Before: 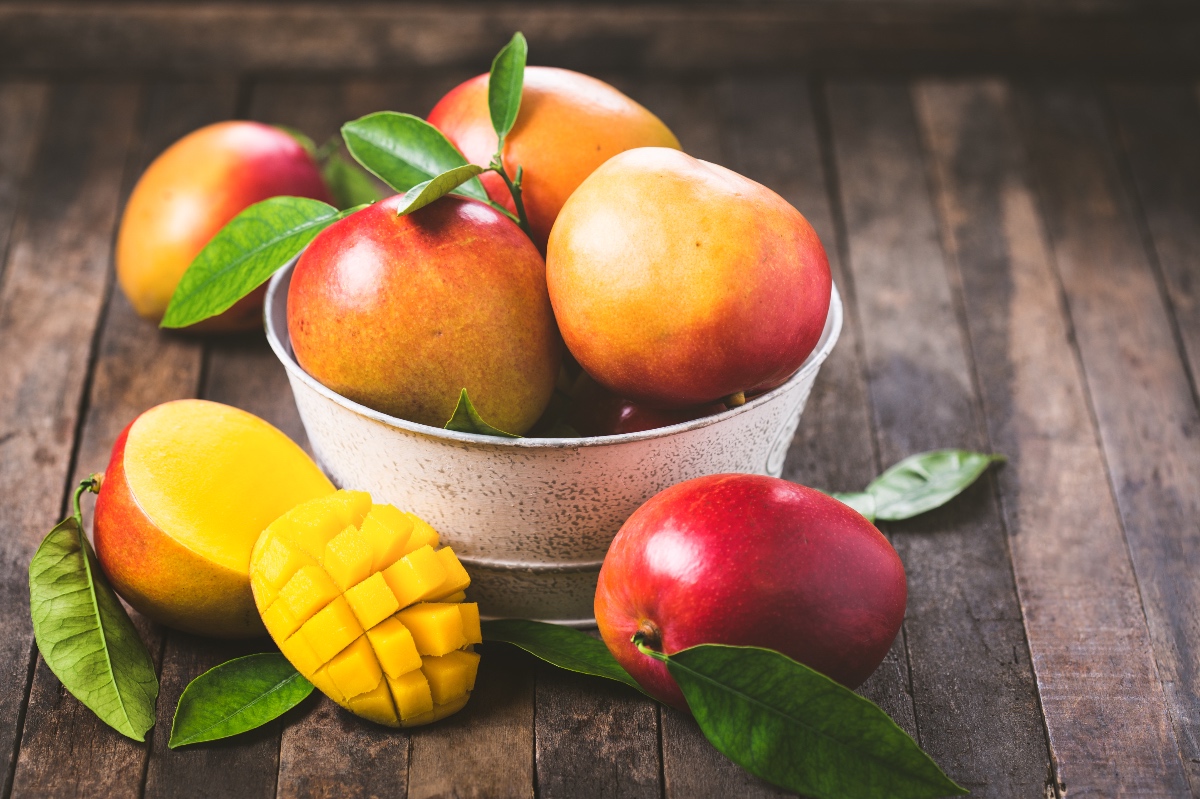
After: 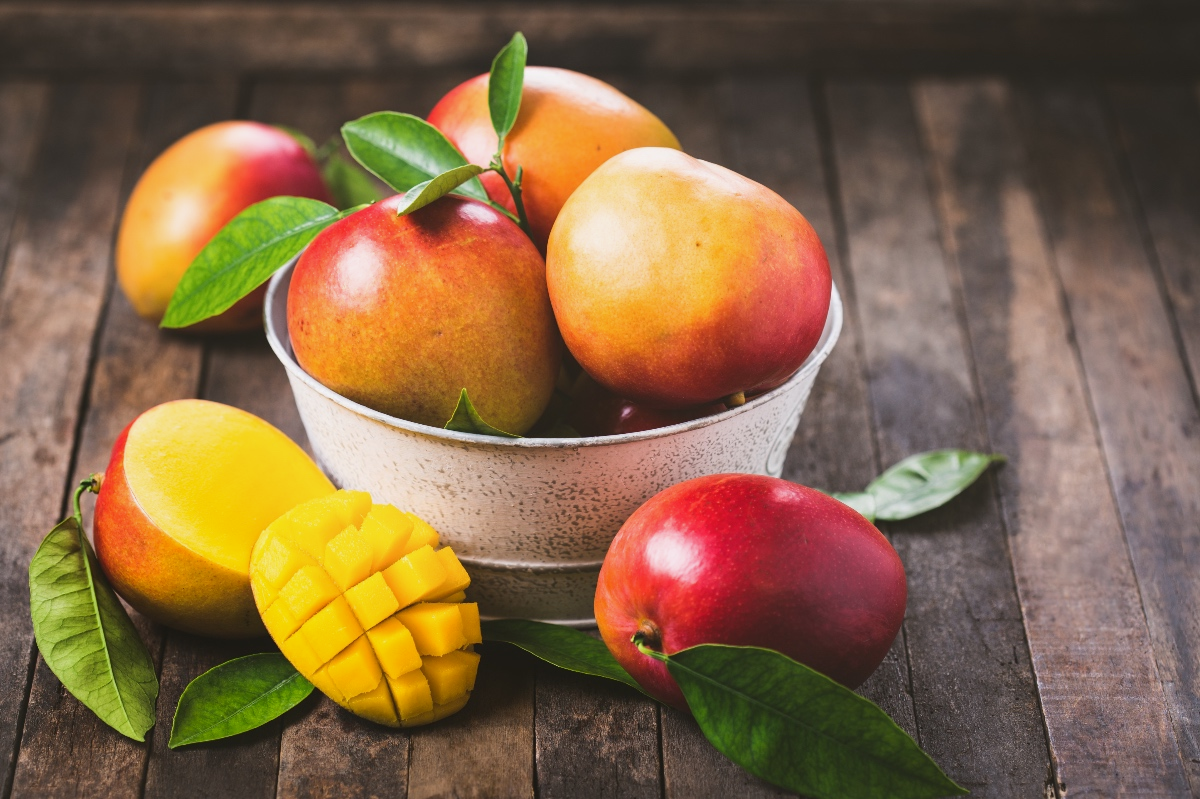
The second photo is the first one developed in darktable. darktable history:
exposure: black level correction 0.001, exposure -0.123 EV, compensate highlight preservation false
